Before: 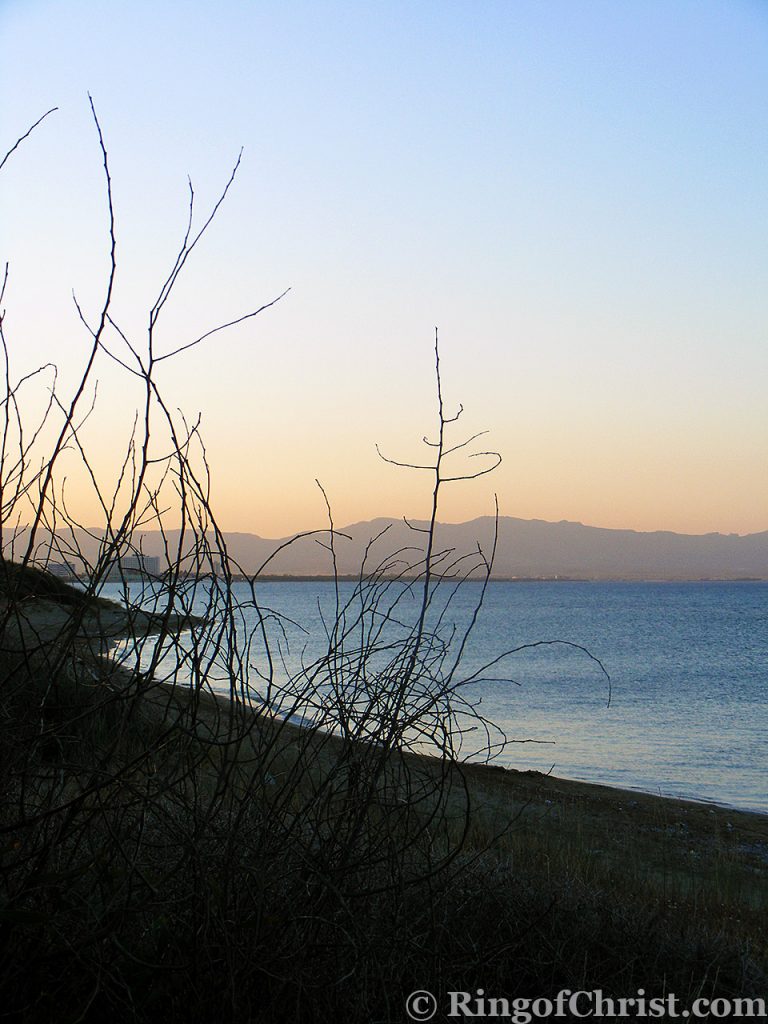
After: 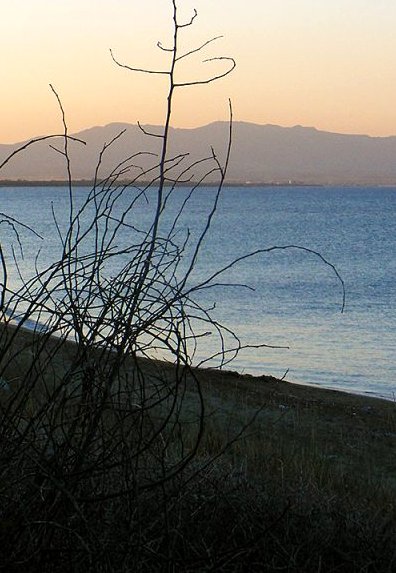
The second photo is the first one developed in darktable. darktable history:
exposure: black level correction 0.001, exposure 0.191 EV, compensate highlight preservation false
crop: left 34.658%, top 38.661%, right 13.744%, bottom 5.356%
